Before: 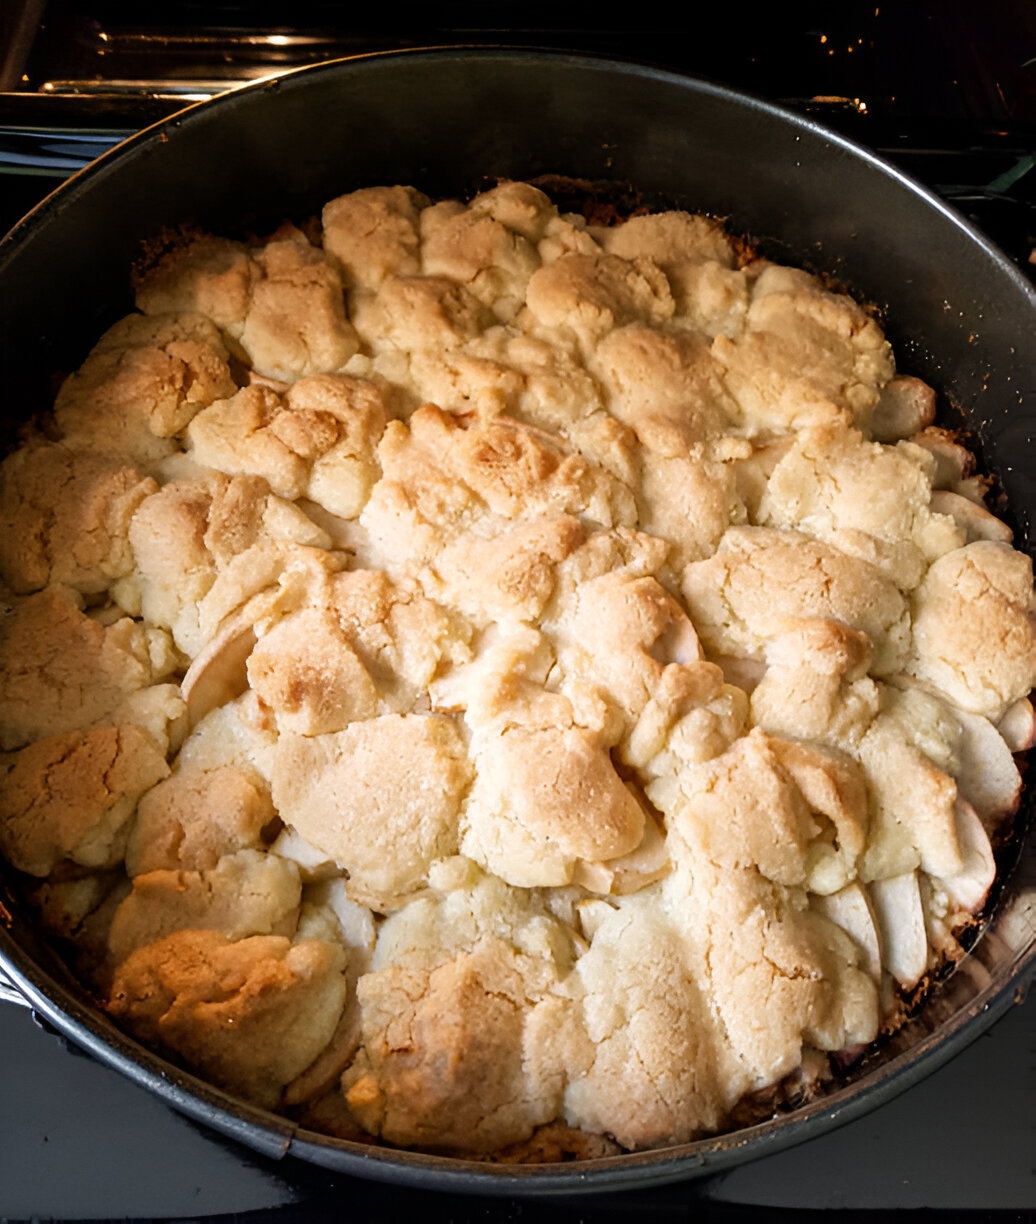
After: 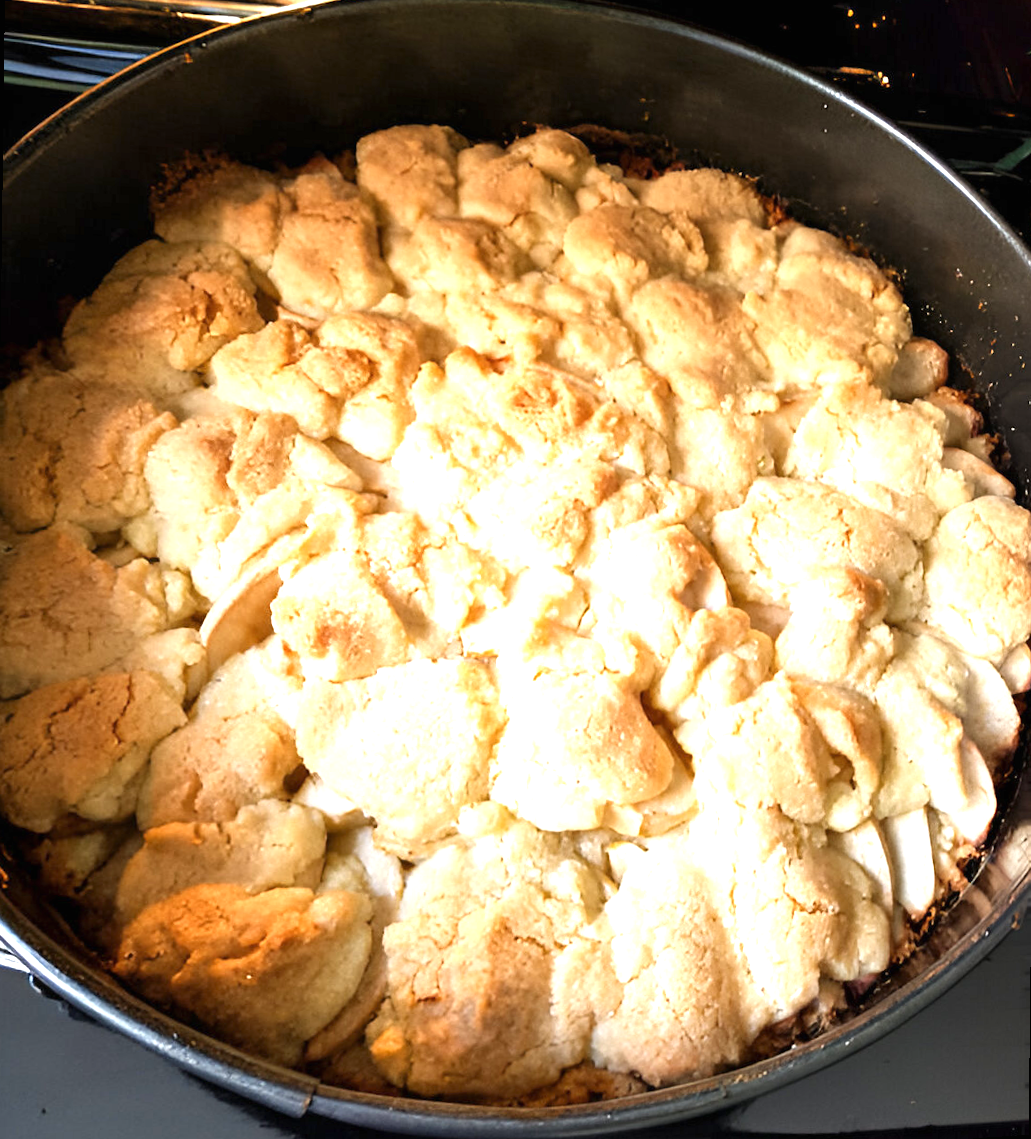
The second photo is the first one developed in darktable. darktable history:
rotate and perspective: rotation 0.679°, lens shift (horizontal) 0.136, crop left 0.009, crop right 0.991, crop top 0.078, crop bottom 0.95
exposure: black level correction 0, exposure 1 EV, compensate exposure bias true, compensate highlight preservation false
